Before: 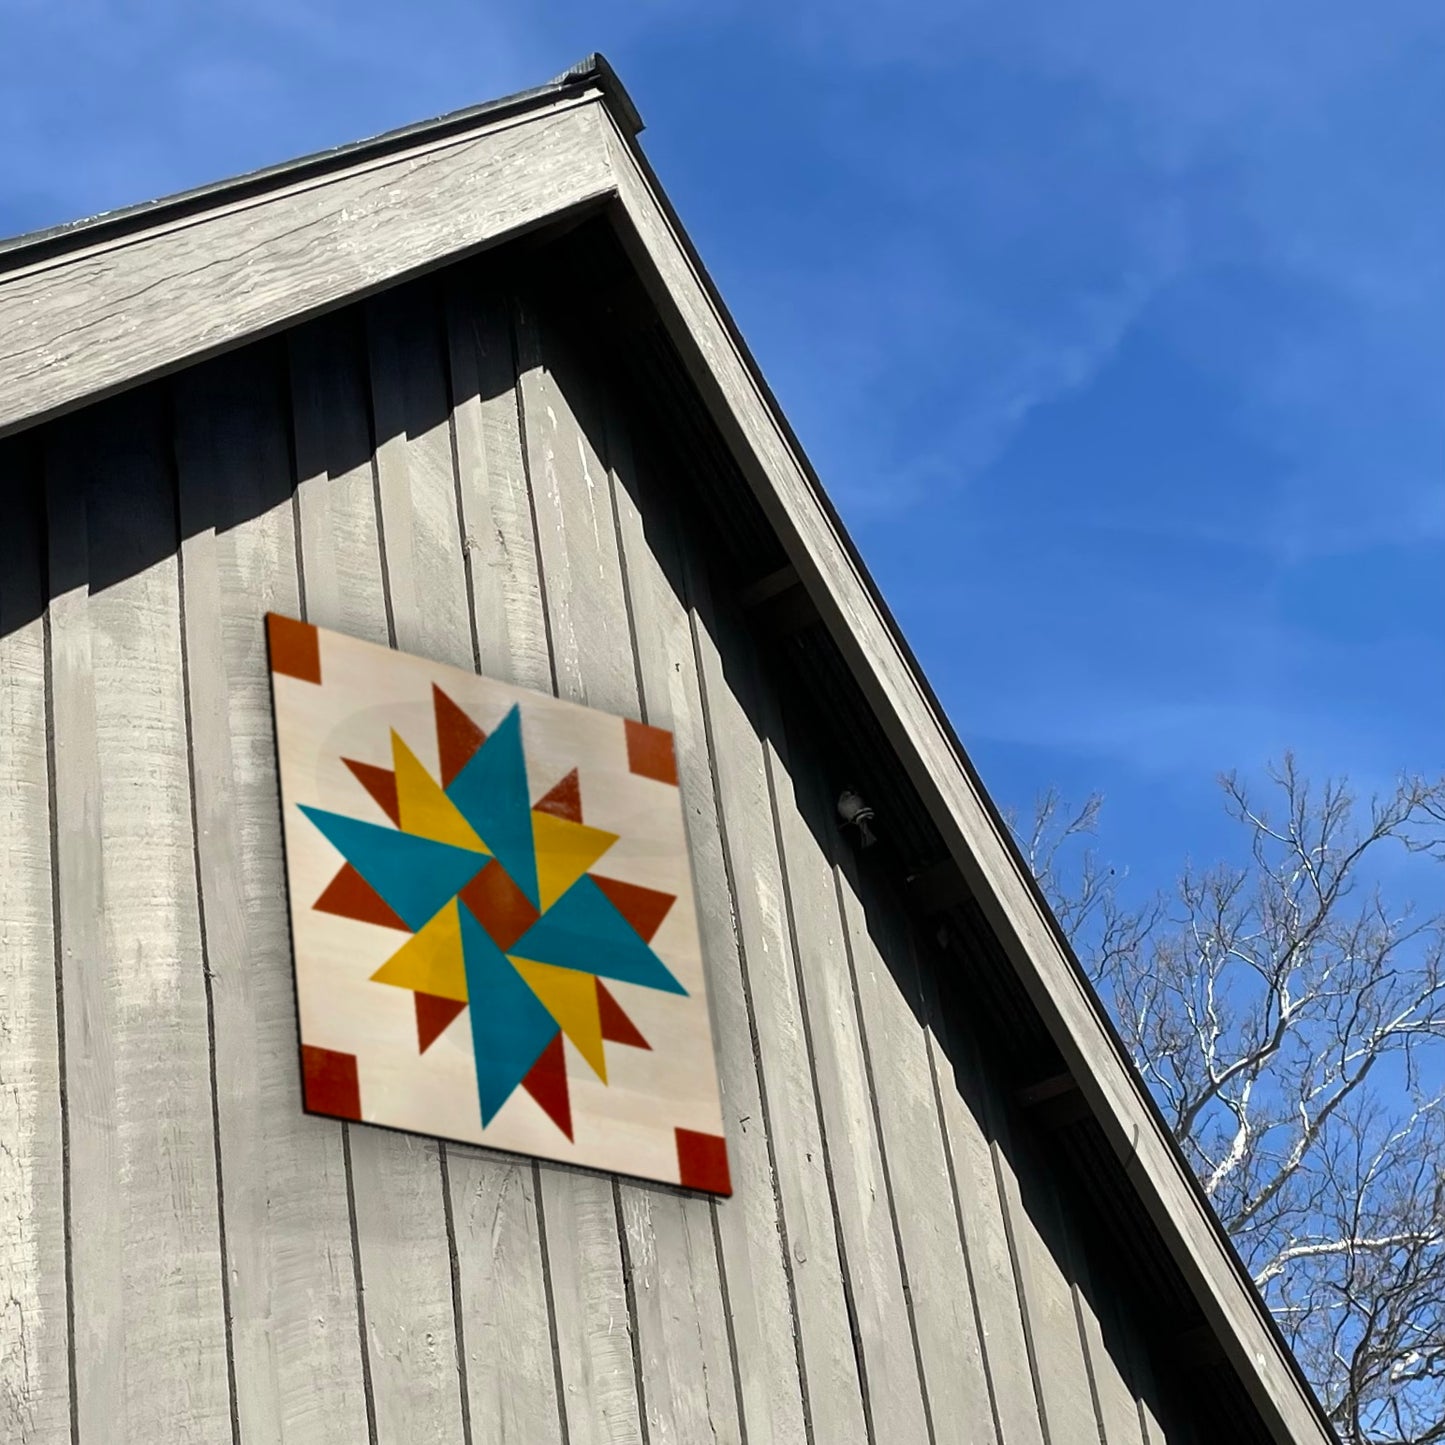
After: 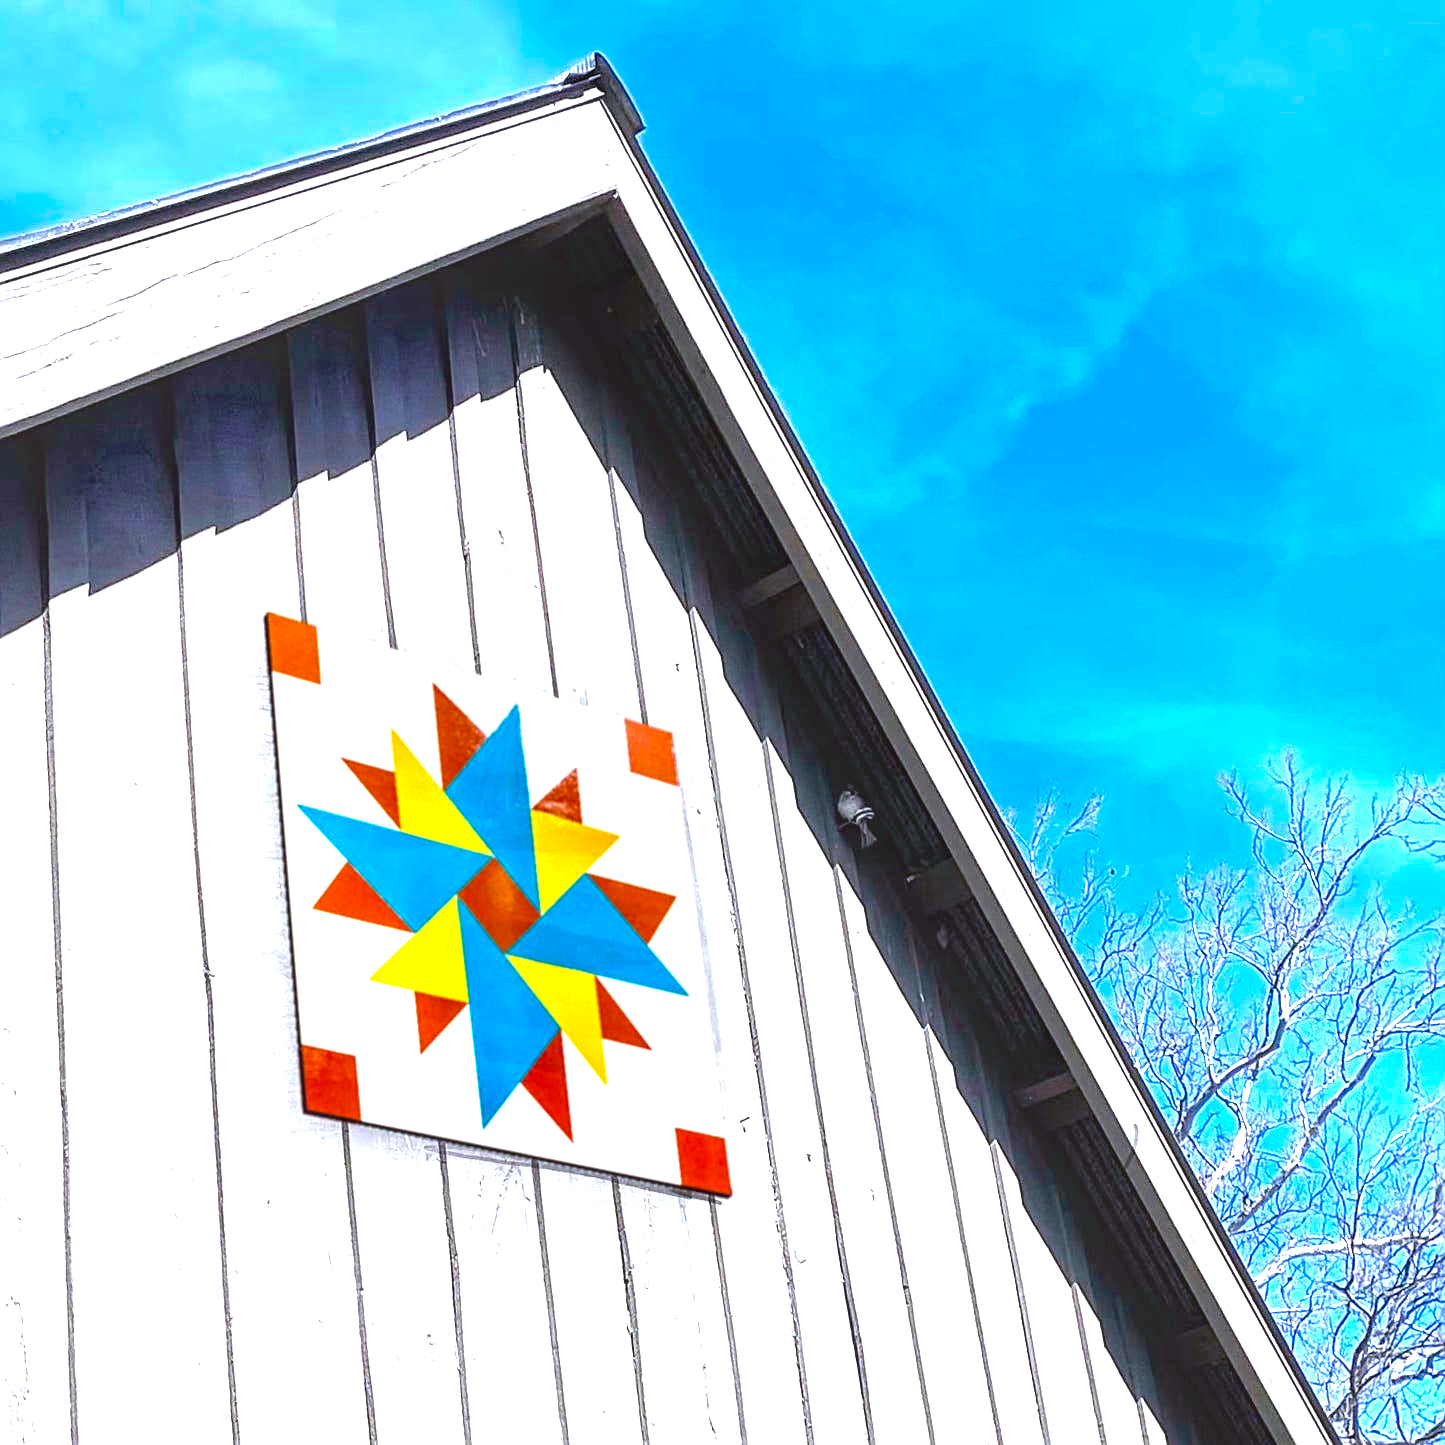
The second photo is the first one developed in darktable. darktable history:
exposure: black level correction 0, exposure 1.975 EV, compensate exposure bias true, compensate highlight preservation false
sharpen: on, module defaults
local contrast: detail 130%
color correction: highlights a* -0.95, highlights b* 4.5, shadows a* 3.55
color balance rgb: perceptual saturation grading › global saturation 30%, global vibrance 20%
color calibration: illuminant as shot in camera, x 0.377, y 0.392, temperature 4169.3 K, saturation algorithm version 1 (2020)
